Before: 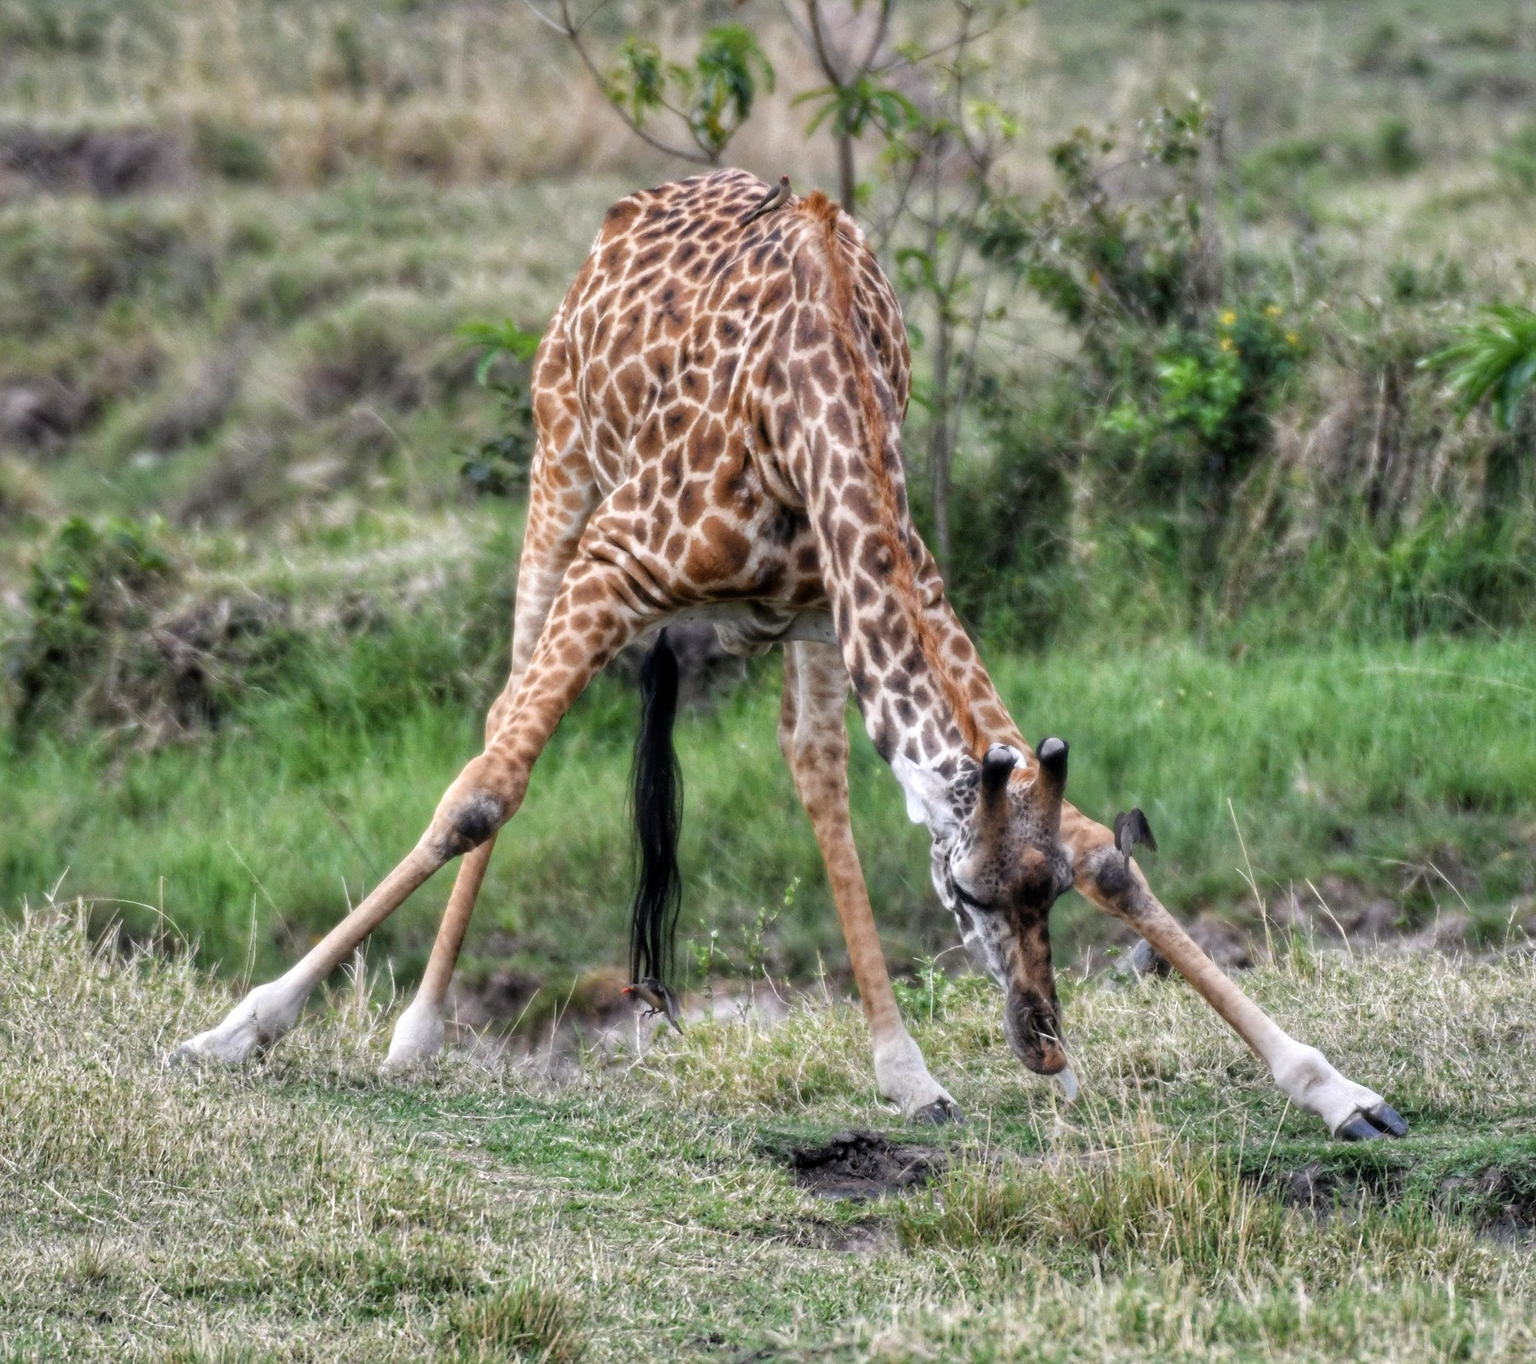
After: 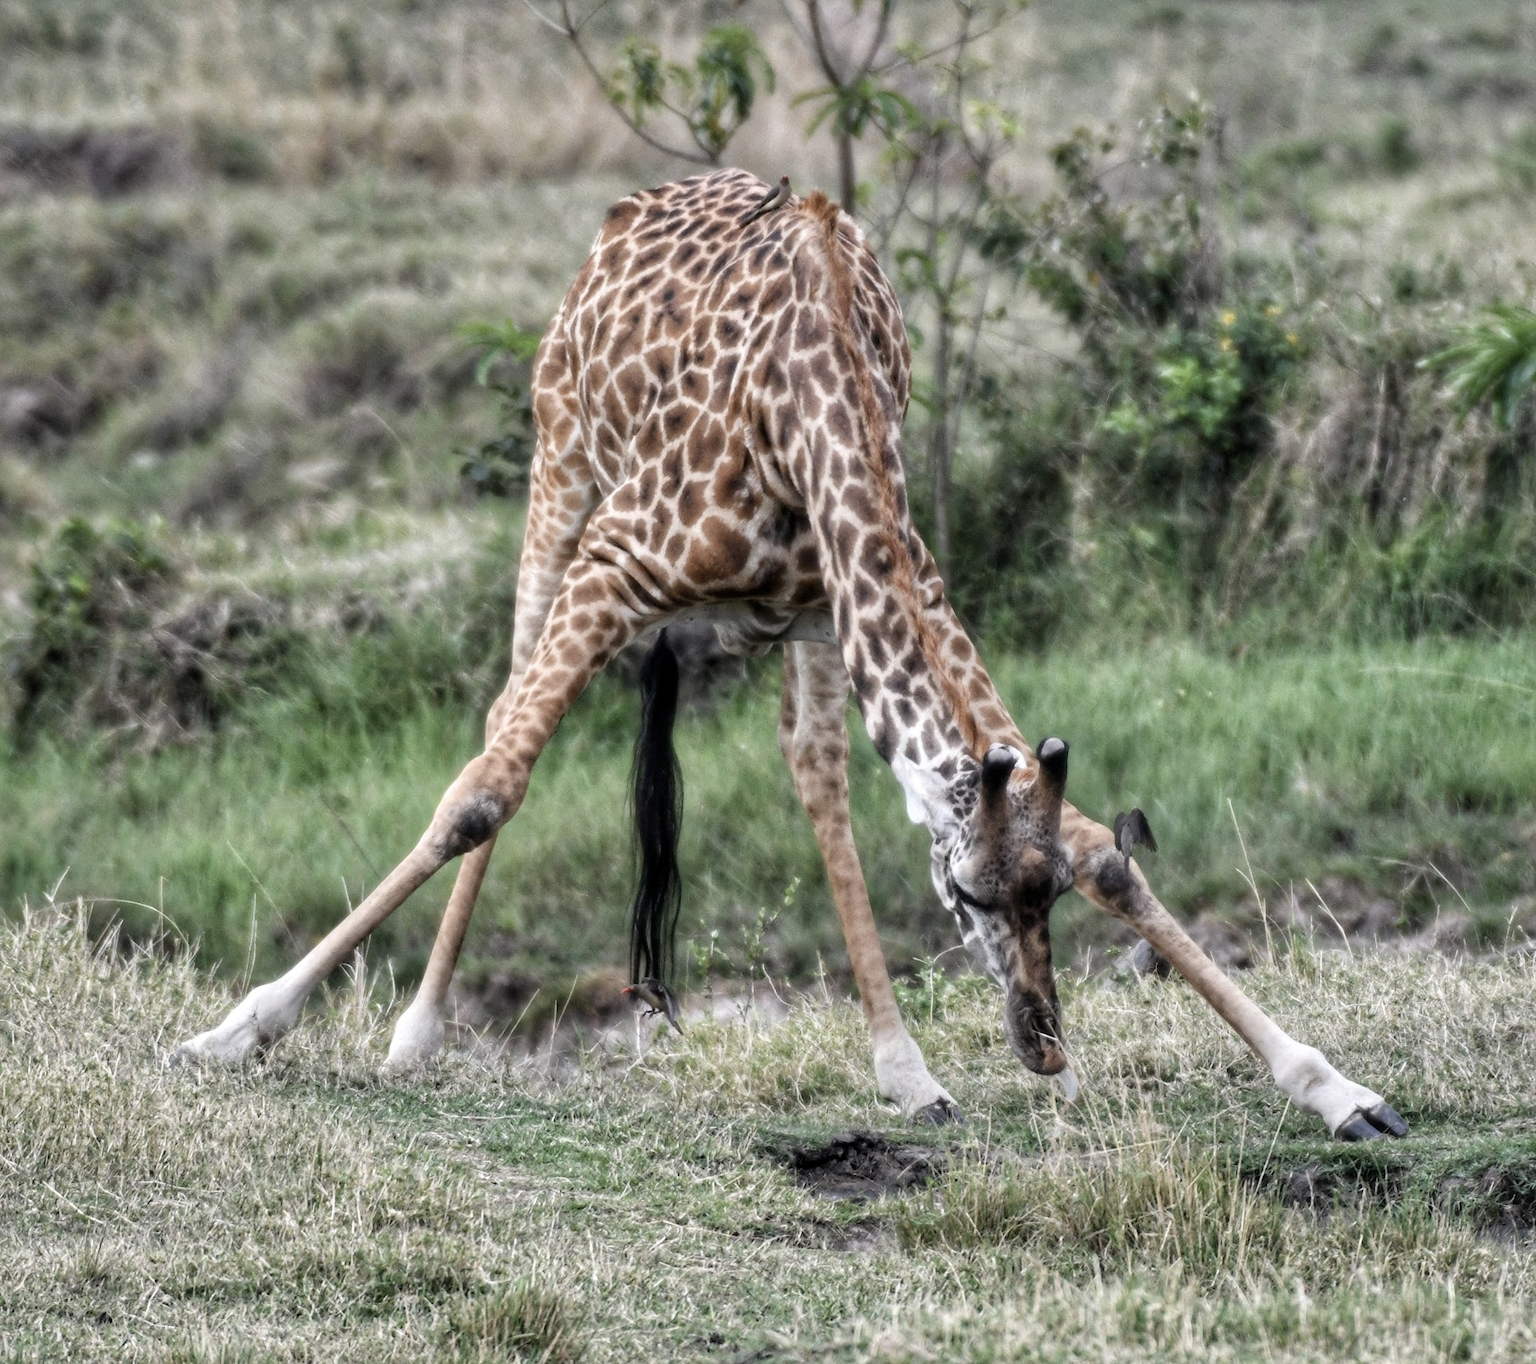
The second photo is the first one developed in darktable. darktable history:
contrast brightness saturation: contrast 0.095, saturation -0.367
